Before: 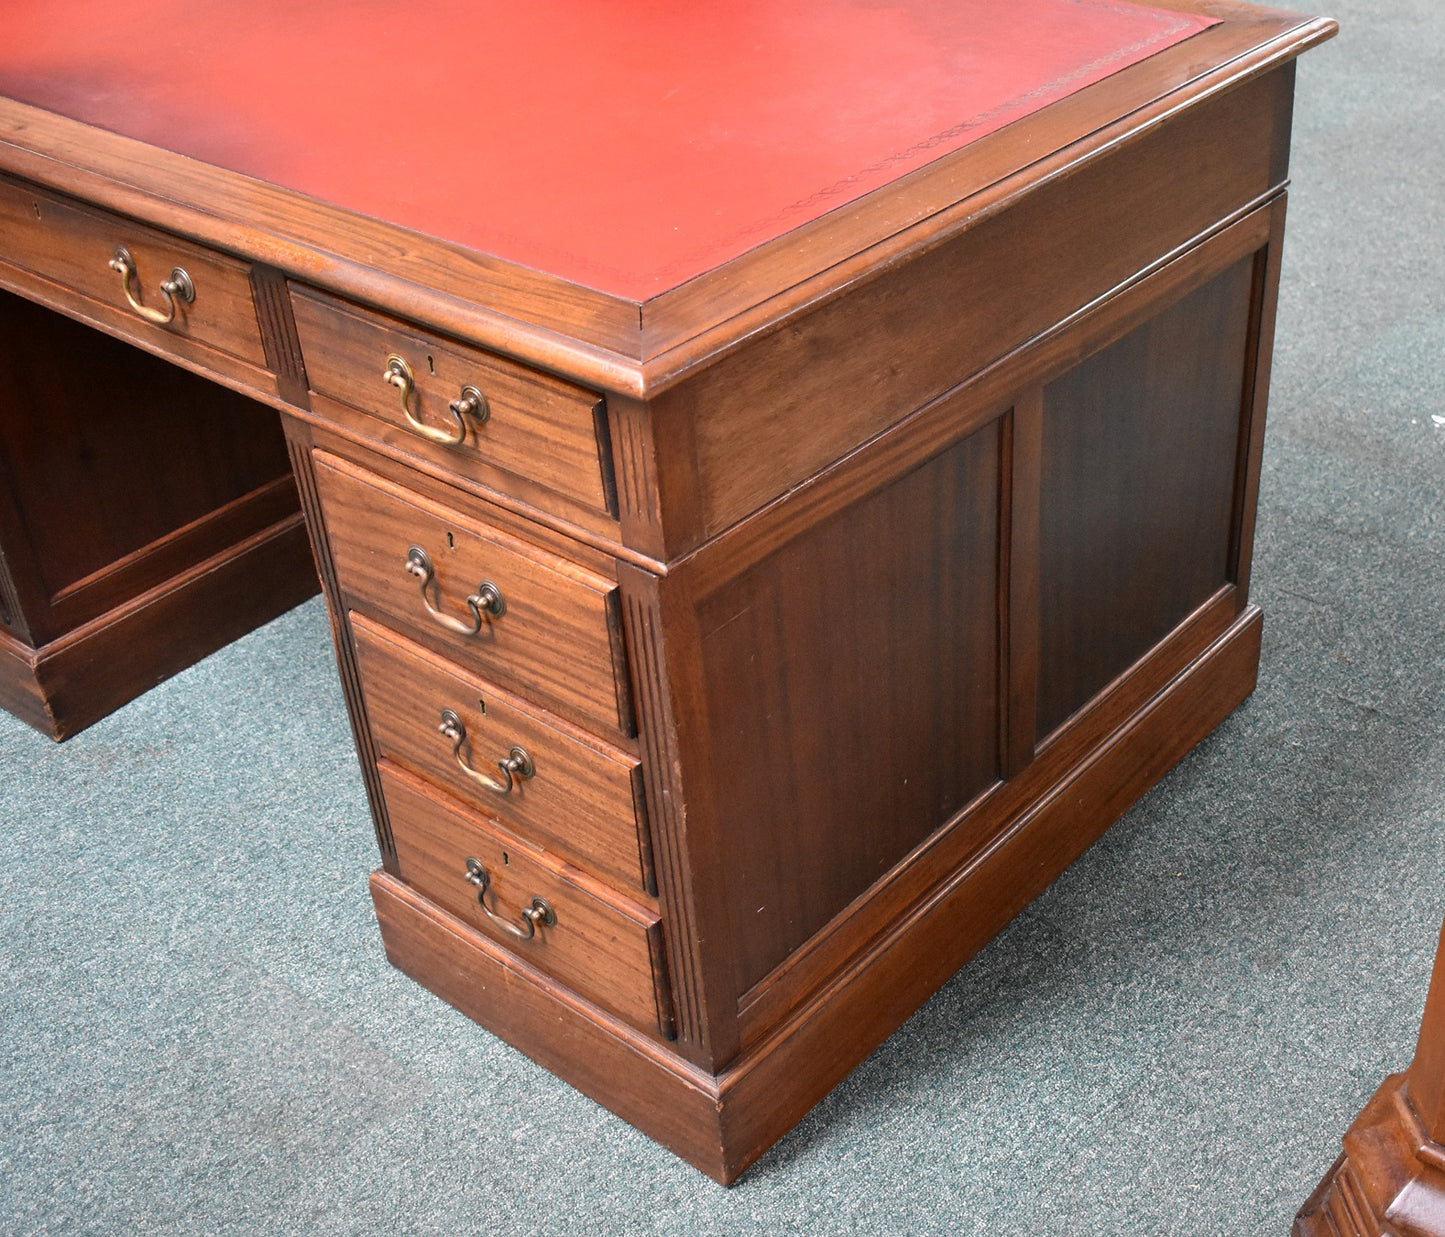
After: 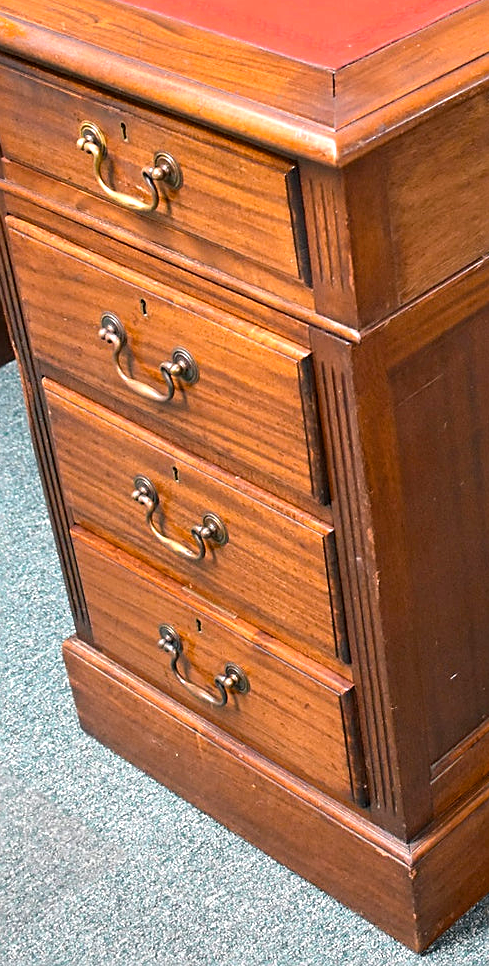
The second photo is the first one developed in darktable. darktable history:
color balance rgb: shadows lift › chroma 2.049%, shadows lift › hue 222.23°, perceptual saturation grading › global saturation 29.725%, perceptual brilliance grading › highlights 9.989%, perceptual brilliance grading › mid-tones 5.037%
sharpen: on, module defaults
crop and rotate: left 21.307%, top 18.883%, right 44.819%, bottom 2.998%
